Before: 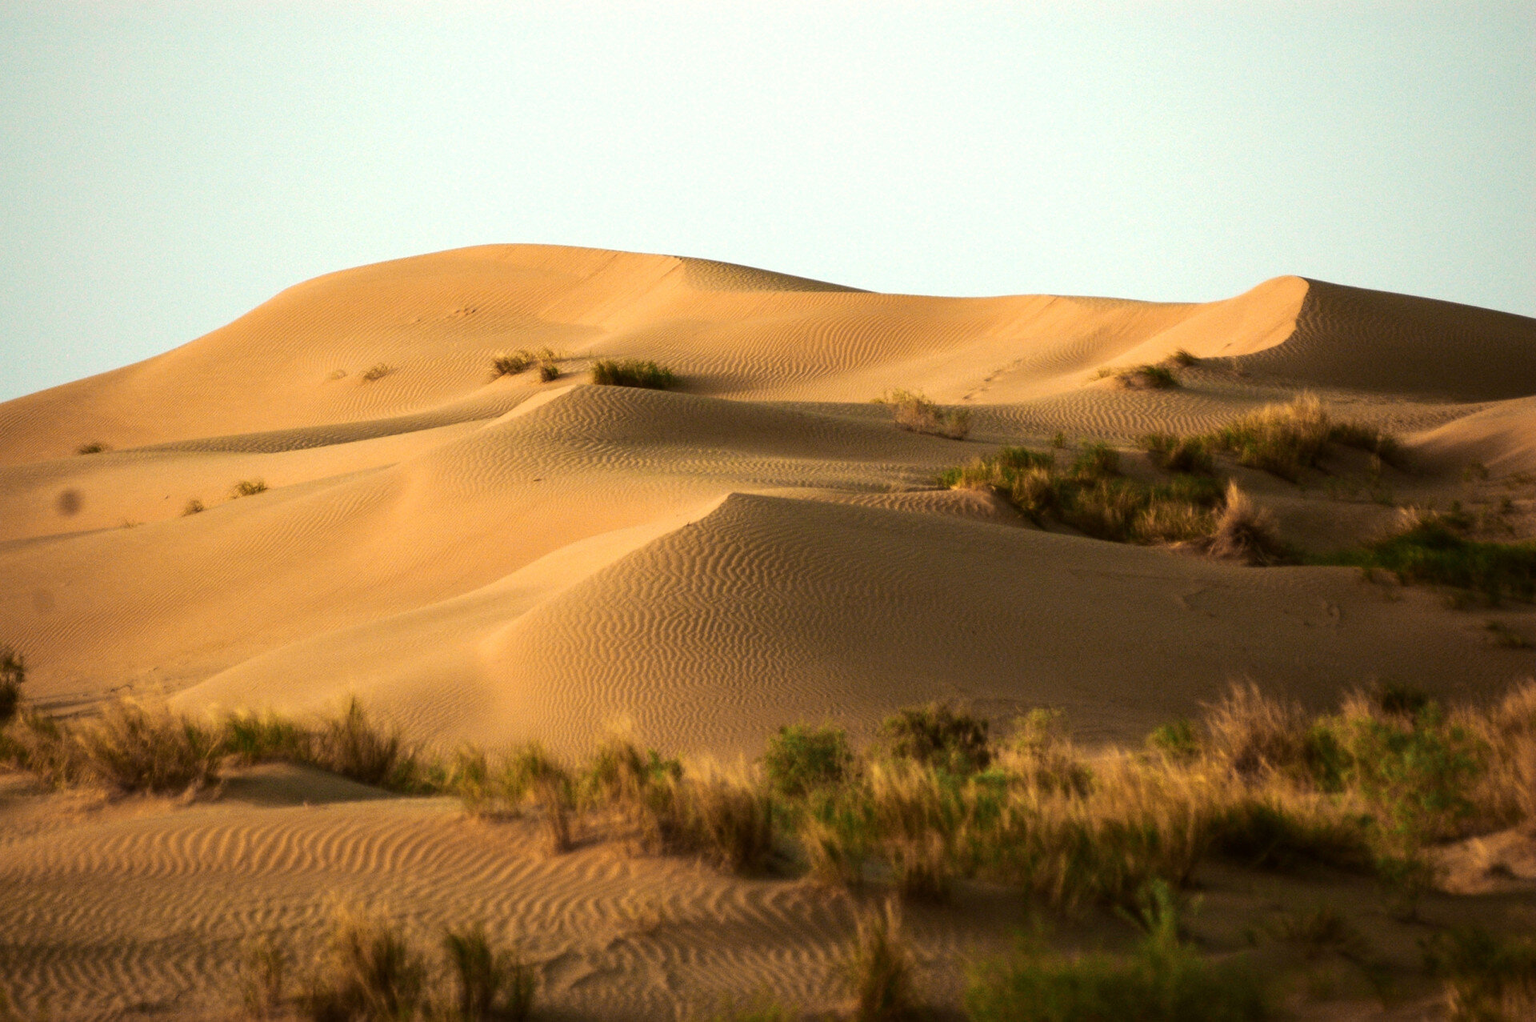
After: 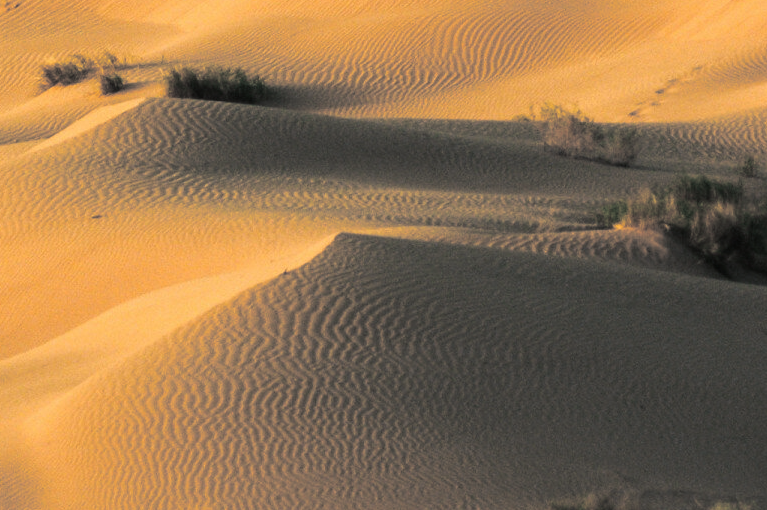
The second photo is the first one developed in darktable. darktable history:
crop: left 30%, top 30%, right 30%, bottom 30%
split-toning: shadows › hue 205.2°, shadows › saturation 0.29, highlights › hue 50.4°, highlights › saturation 0.38, balance -49.9
